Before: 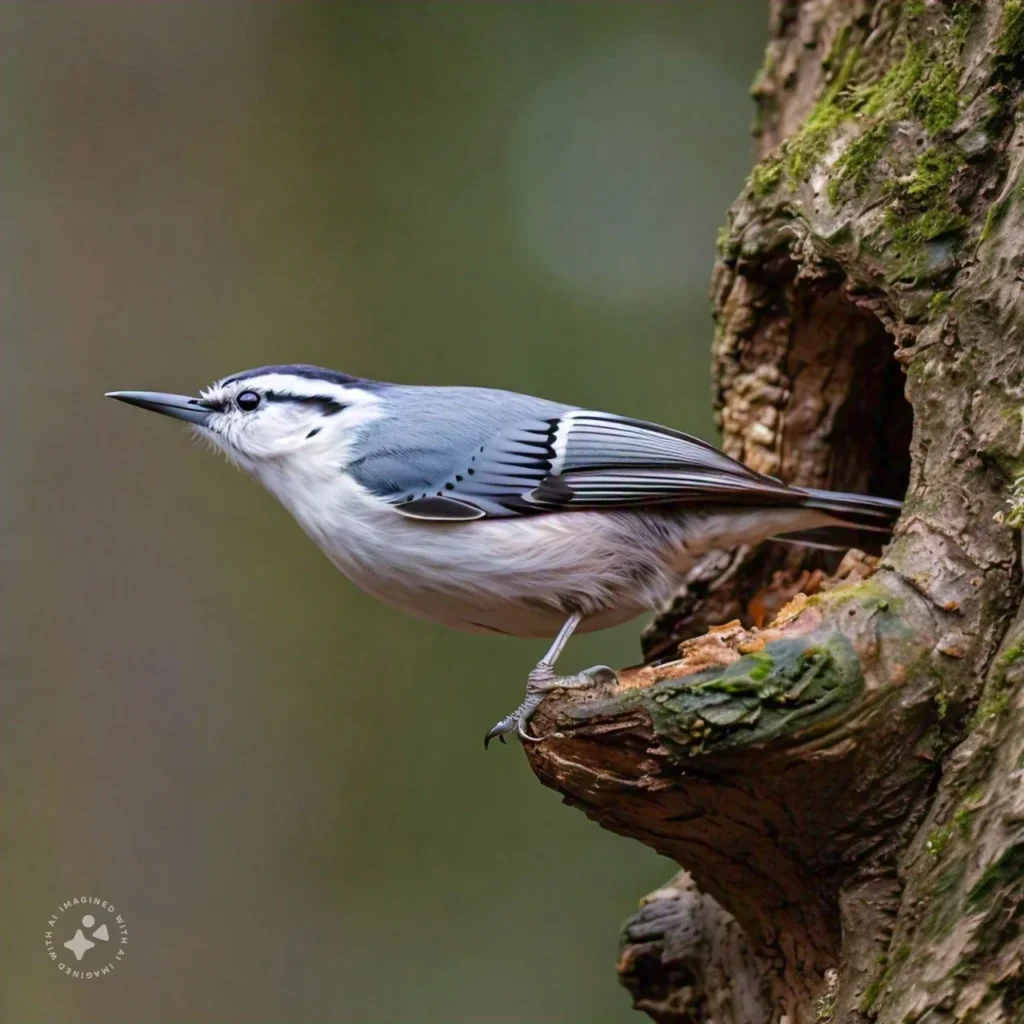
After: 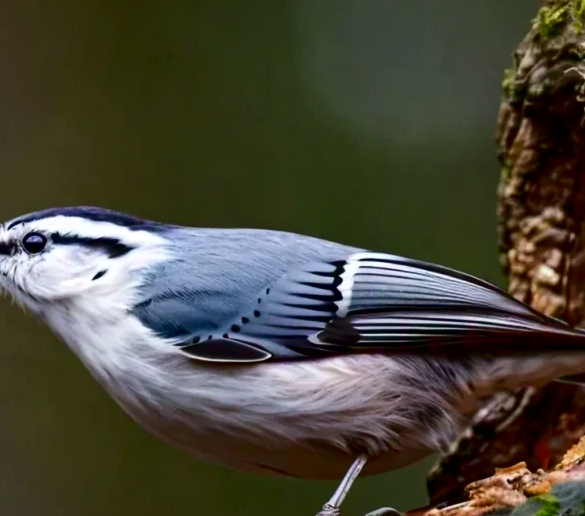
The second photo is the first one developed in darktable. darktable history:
levels: levels [0, 0.492, 0.984]
crop: left 20.932%, top 15.471%, right 21.848%, bottom 34.081%
contrast brightness saturation: contrast 0.19, brightness -0.24, saturation 0.11
